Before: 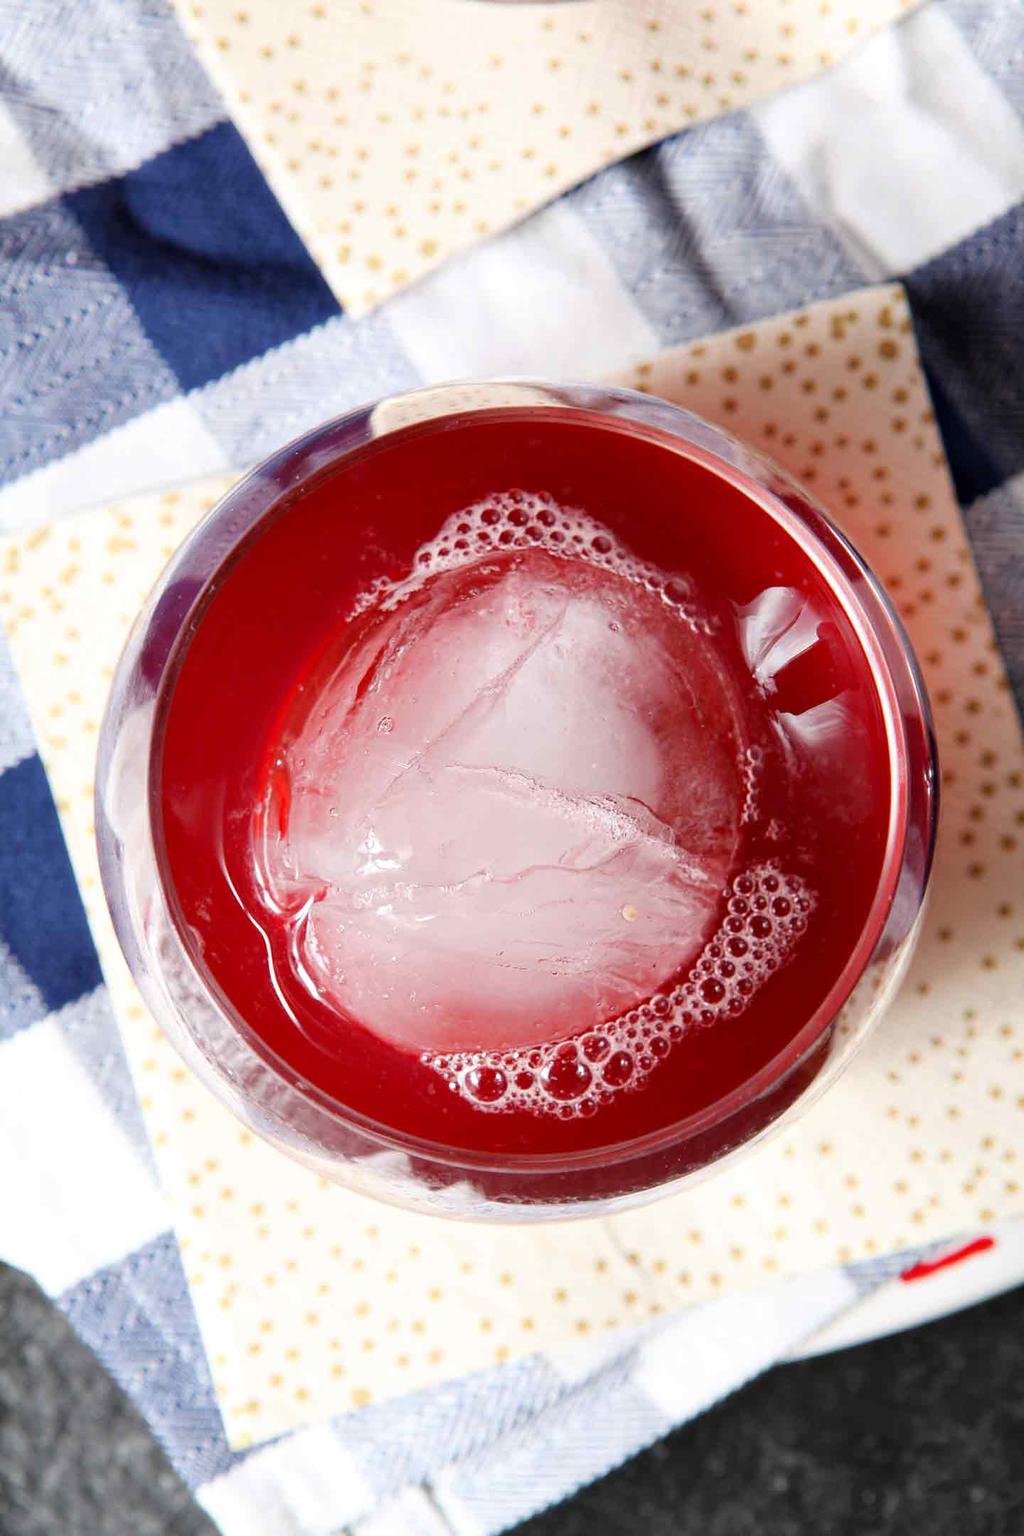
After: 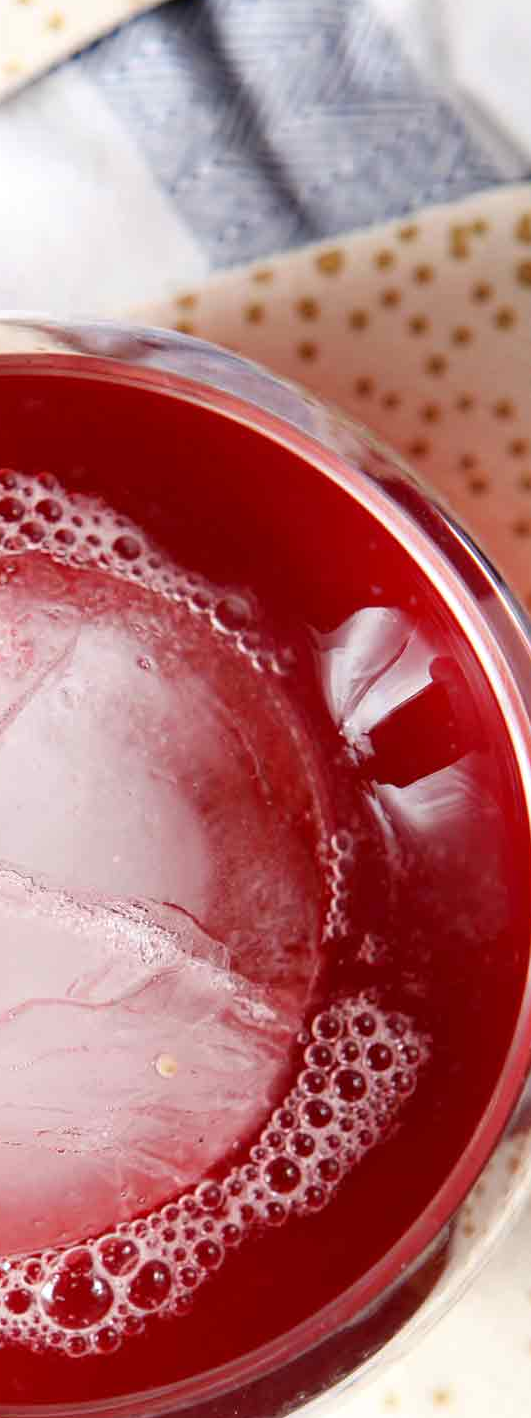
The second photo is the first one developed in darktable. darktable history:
levels: levels [0, 0.498, 0.996]
crop and rotate: left 49.936%, top 10.094%, right 13.136%, bottom 24.256%
